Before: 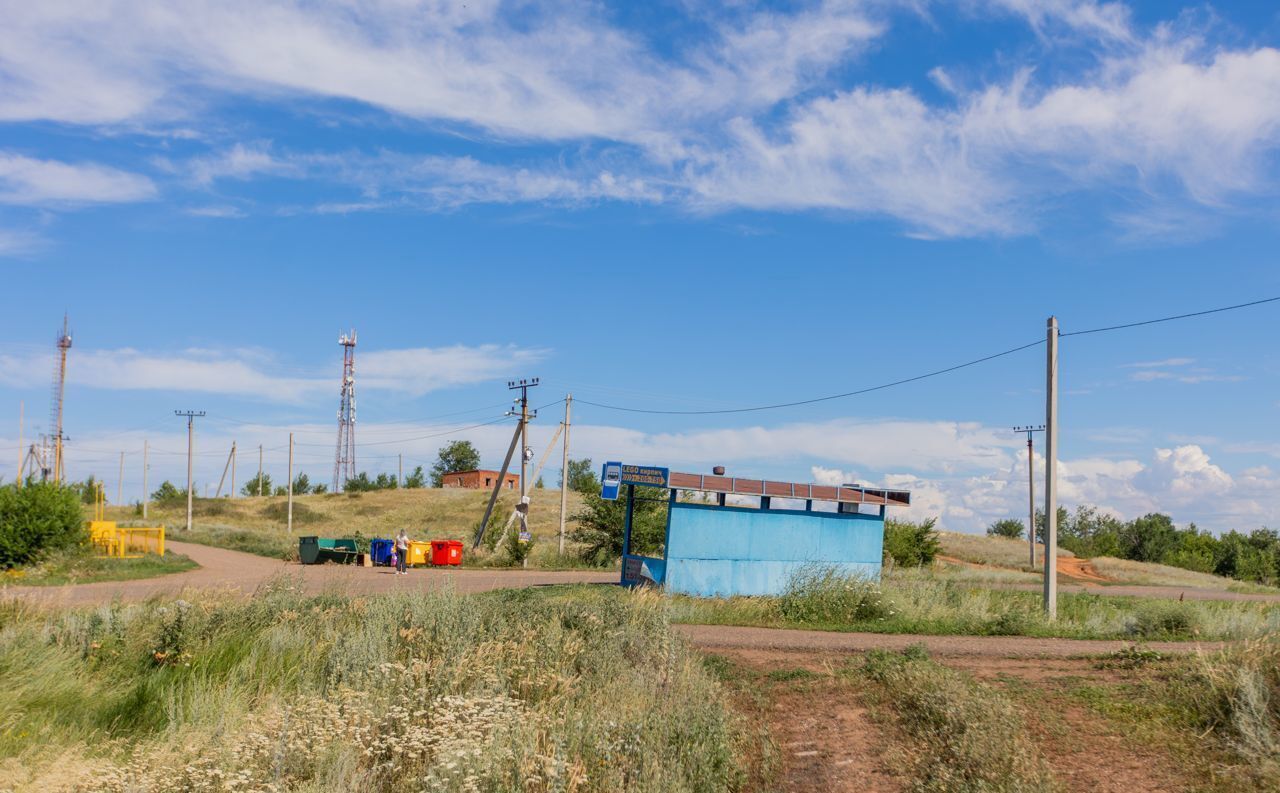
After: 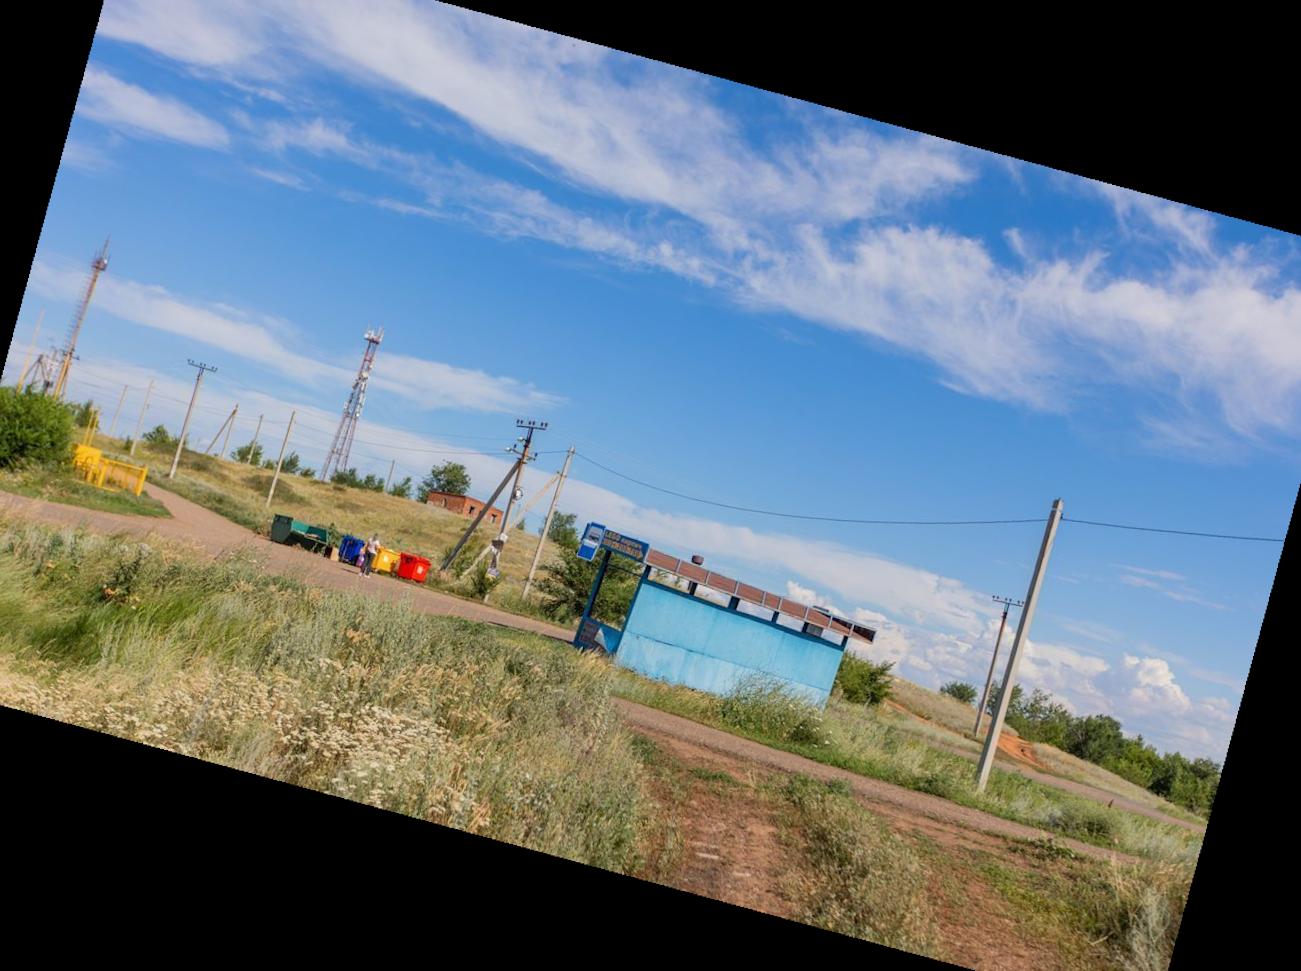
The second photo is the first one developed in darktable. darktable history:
crop and rotate: angle -1.96°, left 3.097%, top 4.154%, right 1.586%, bottom 0.529%
rotate and perspective: rotation 13.27°, automatic cropping off
